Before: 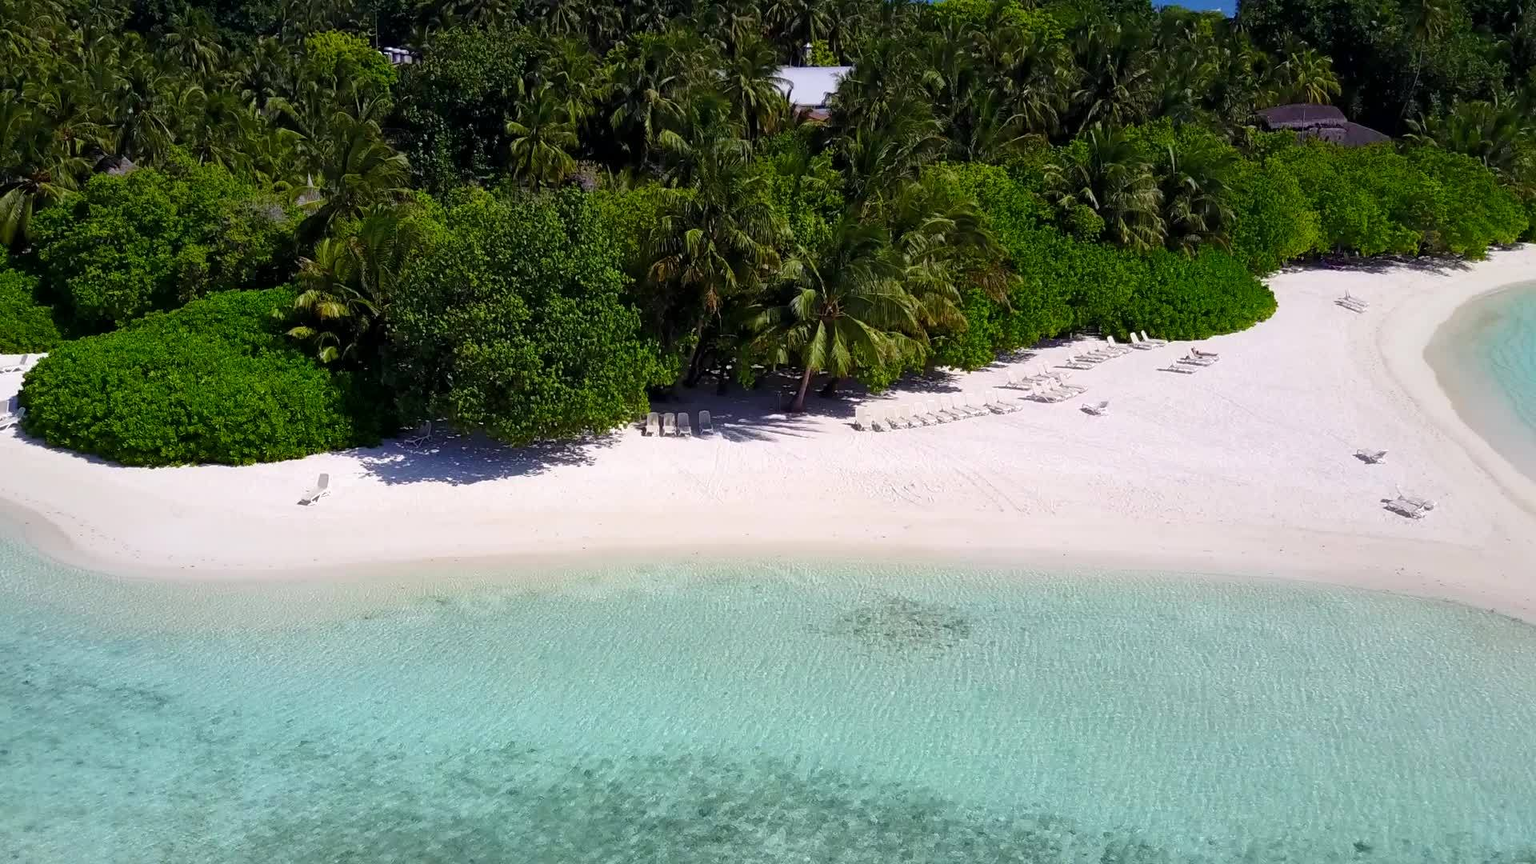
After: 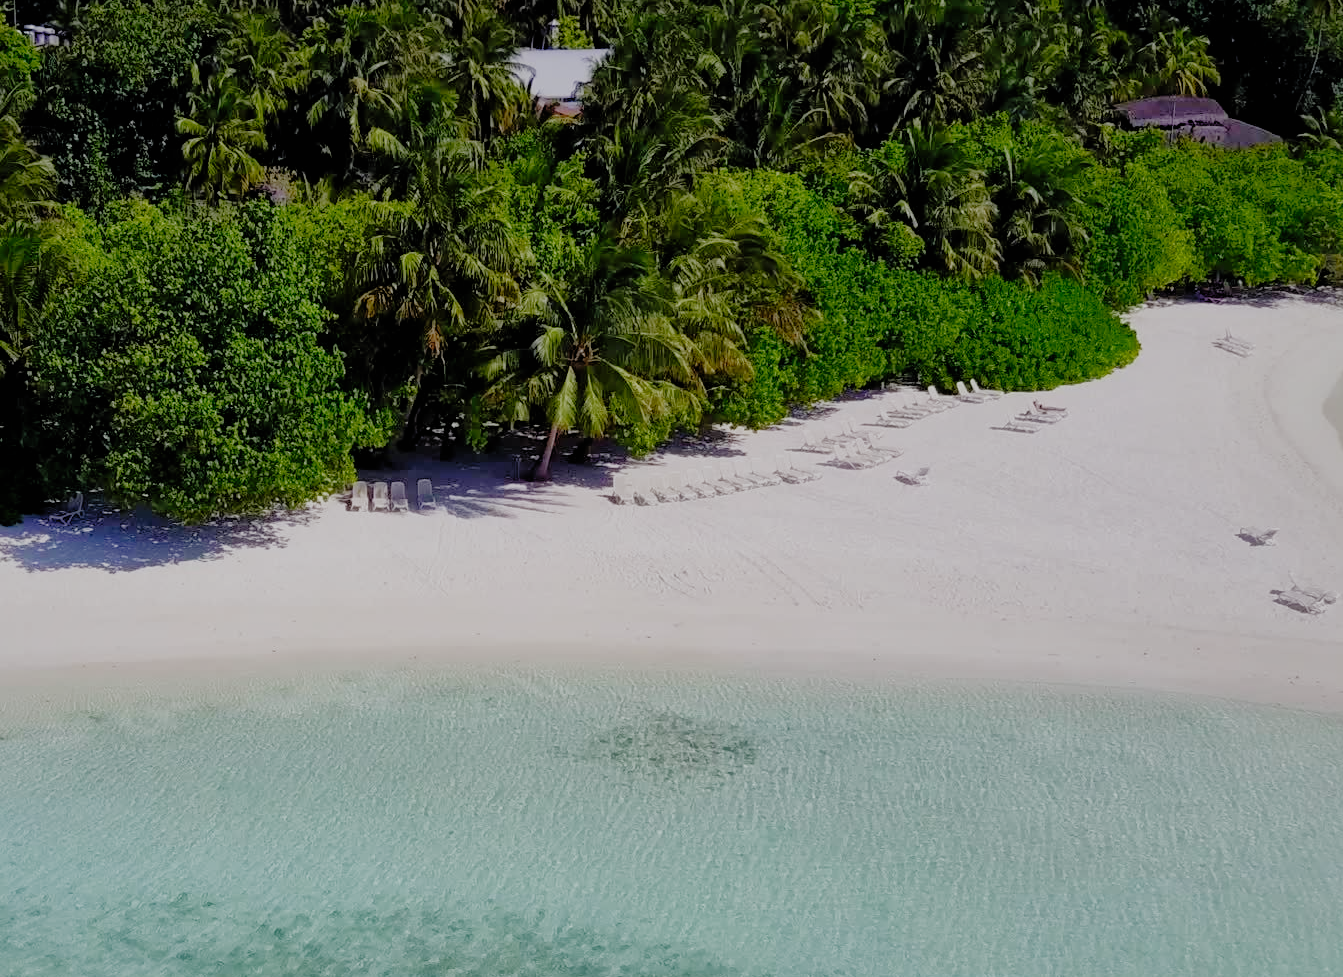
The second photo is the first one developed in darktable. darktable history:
exposure: exposure 0.2 EV, compensate exposure bias true, compensate highlight preservation false
shadows and highlights: on, module defaults
filmic rgb: black relative exposure -7.09 EV, white relative exposure 5.39 EV, hardness 3.02, preserve chrominance no, color science v5 (2021)
tone equalizer: edges refinement/feathering 500, mask exposure compensation -1.57 EV, preserve details no
crop and rotate: left 23.754%, top 3.177%, right 6.257%, bottom 6.283%
